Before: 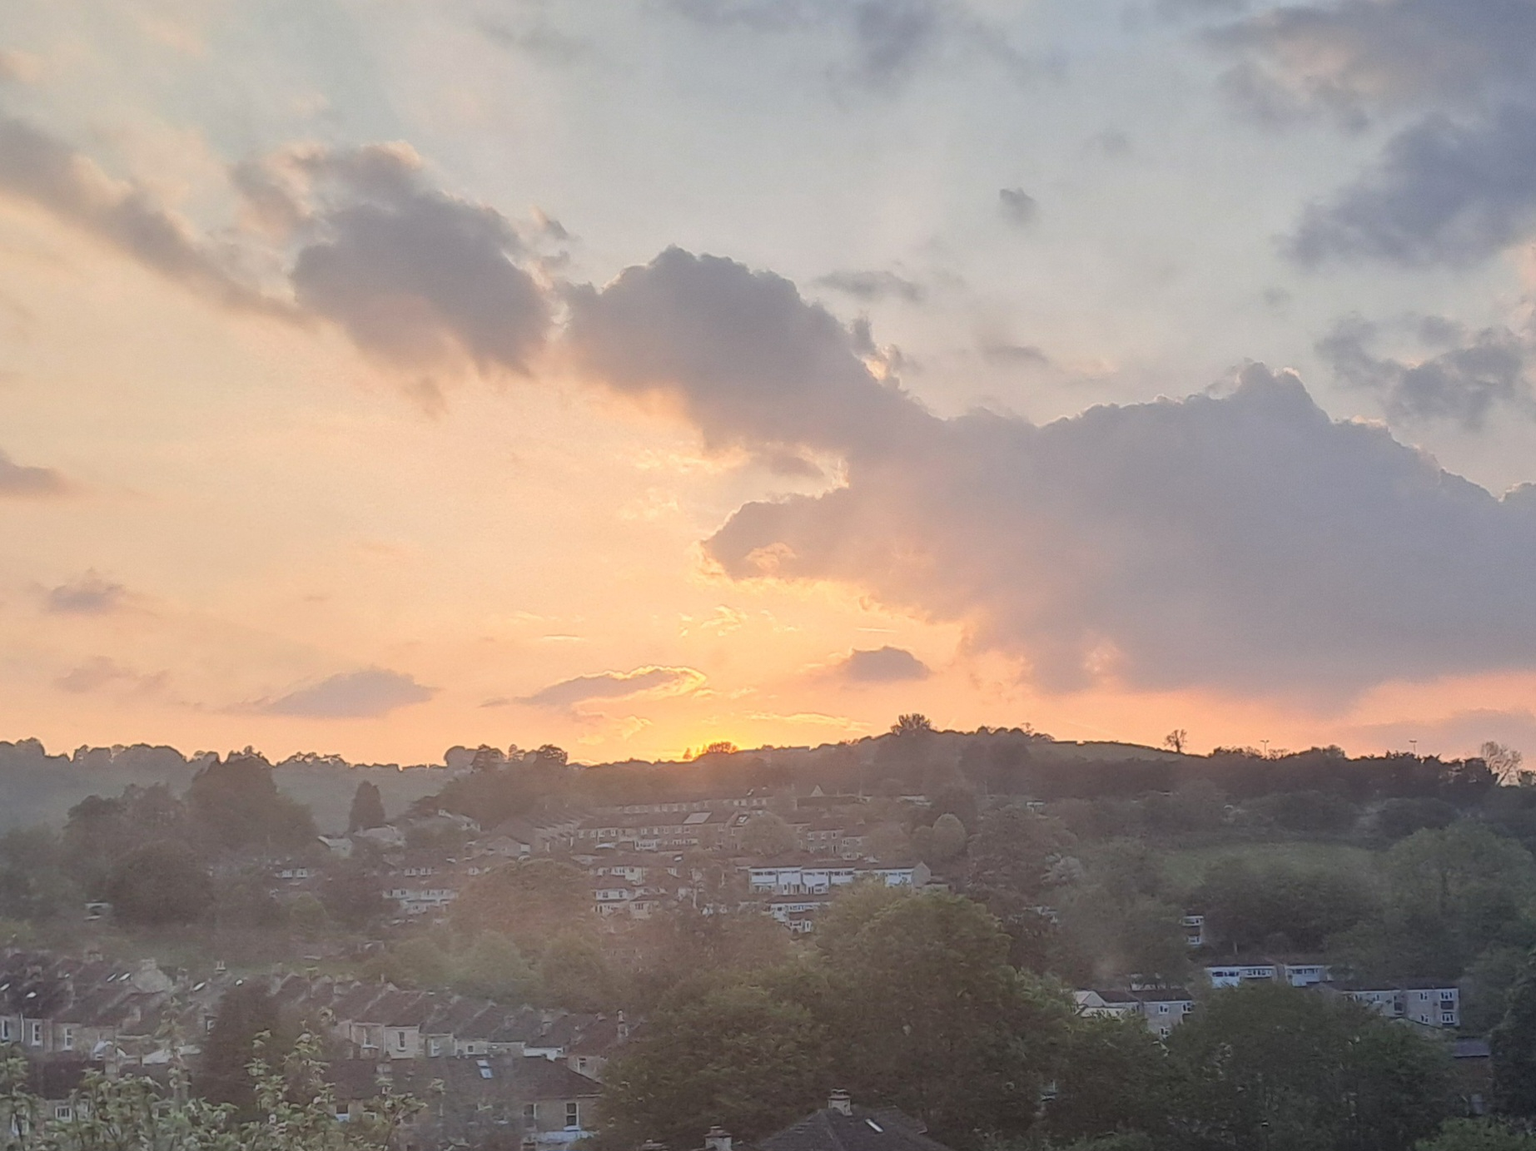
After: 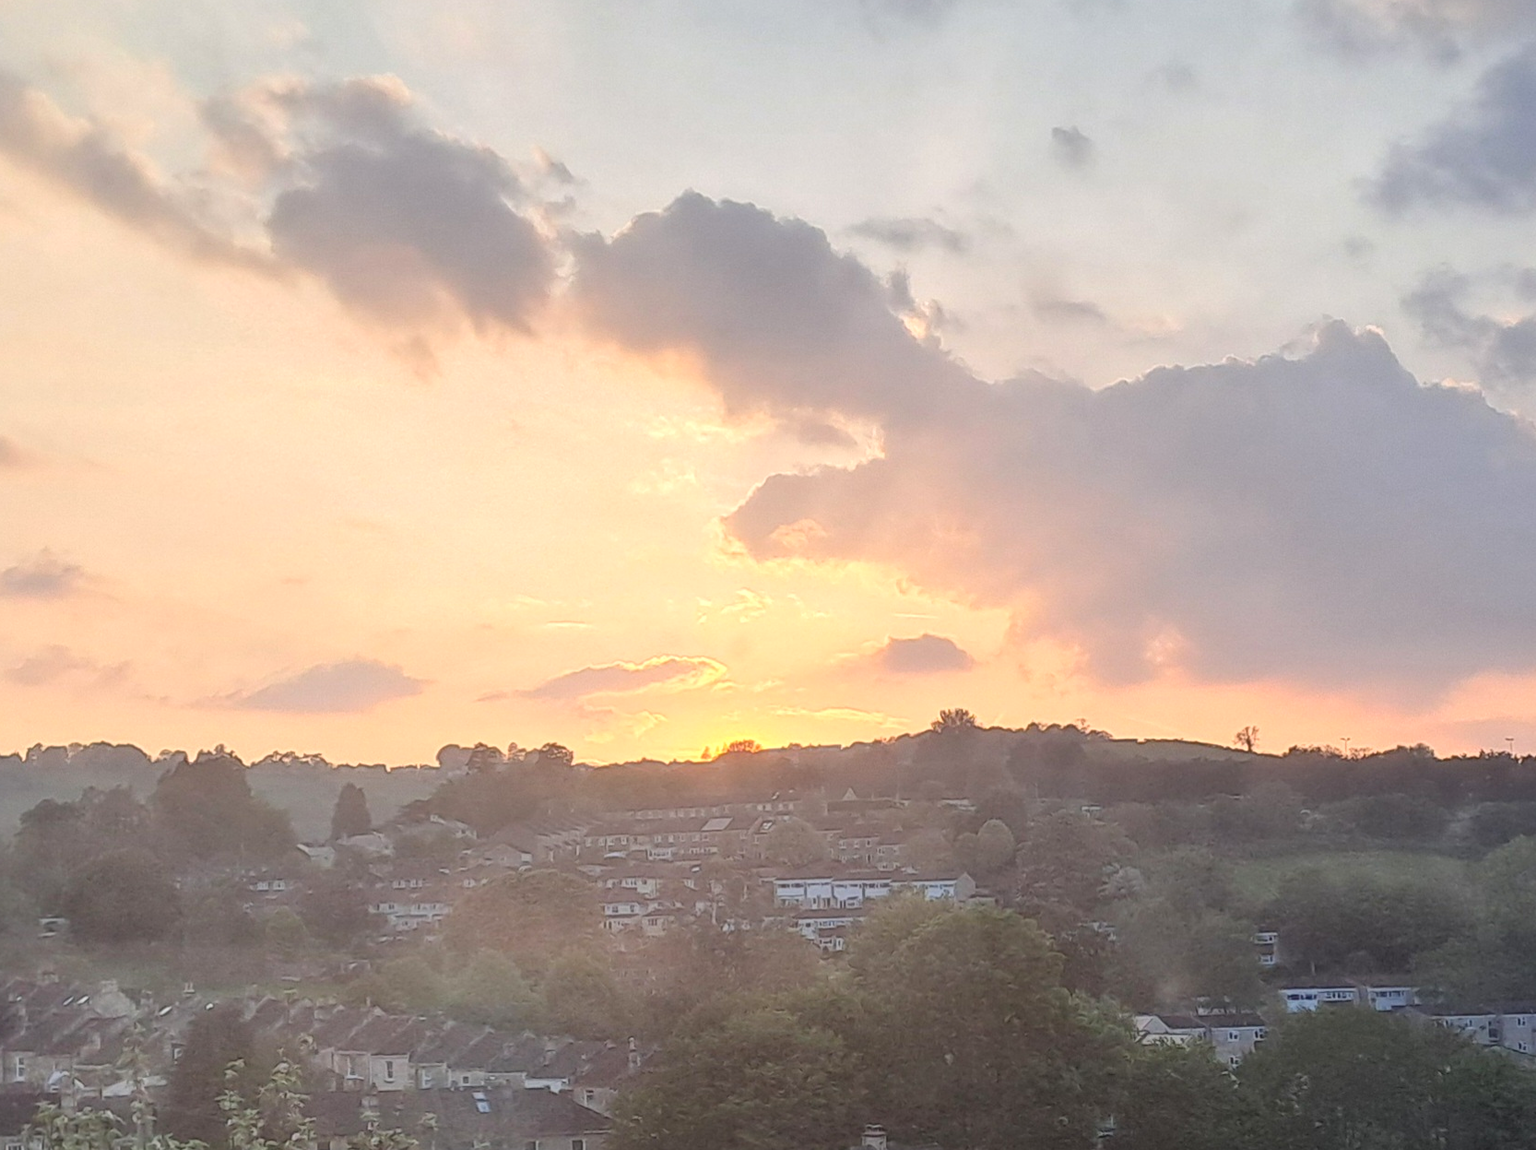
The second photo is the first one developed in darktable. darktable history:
exposure: exposure 0.15 EV
crop: left 3.305%, top 6.436%, right 6.389%, bottom 3.258%
